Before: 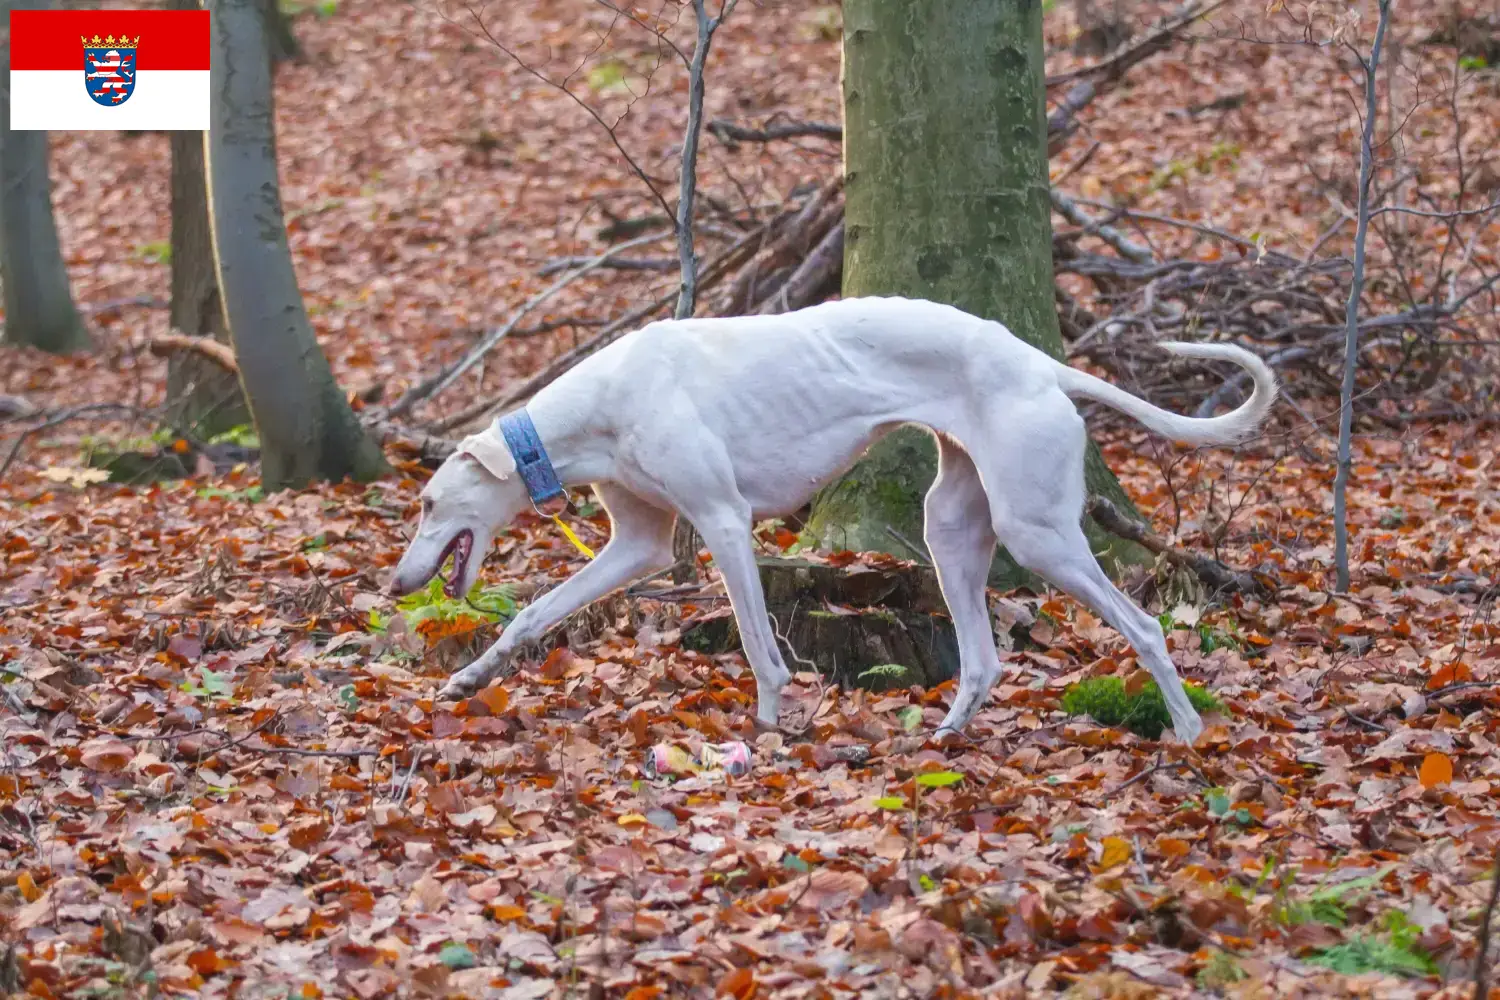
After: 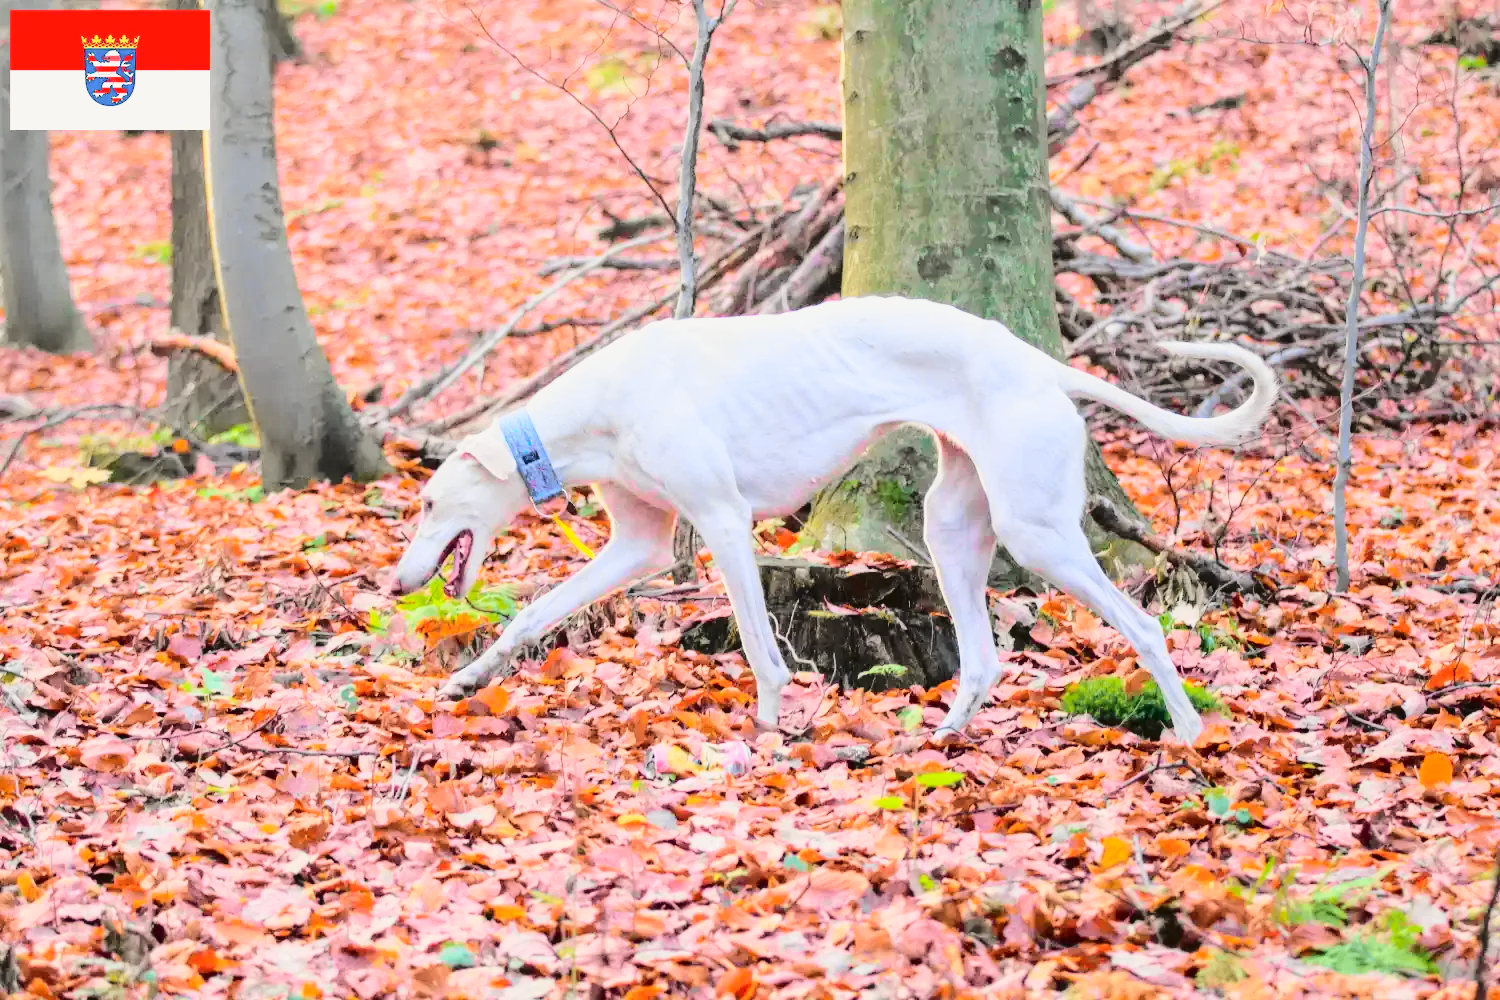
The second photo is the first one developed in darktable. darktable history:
tone curve: curves: ch0 [(0.014, 0) (0.13, 0.09) (0.227, 0.211) (0.33, 0.395) (0.494, 0.615) (0.662, 0.76) (0.795, 0.846) (1, 0.969)]; ch1 [(0, 0) (0.366, 0.367) (0.447, 0.416) (0.473, 0.484) (0.504, 0.502) (0.525, 0.518) (0.564, 0.601) (0.634, 0.66) (0.746, 0.804) (1, 1)]; ch2 [(0, 0) (0.333, 0.346) (0.375, 0.375) (0.424, 0.43) (0.476, 0.498) (0.496, 0.505) (0.517, 0.522) (0.548, 0.548) (0.579, 0.618) (0.651, 0.674) (0.688, 0.728) (1, 1)], color space Lab, independent channels, preserve colors none
base curve: curves: ch0 [(0, 0) (0.028, 0.03) (0.121, 0.232) (0.46, 0.748) (0.859, 0.968) (1, 1)]
